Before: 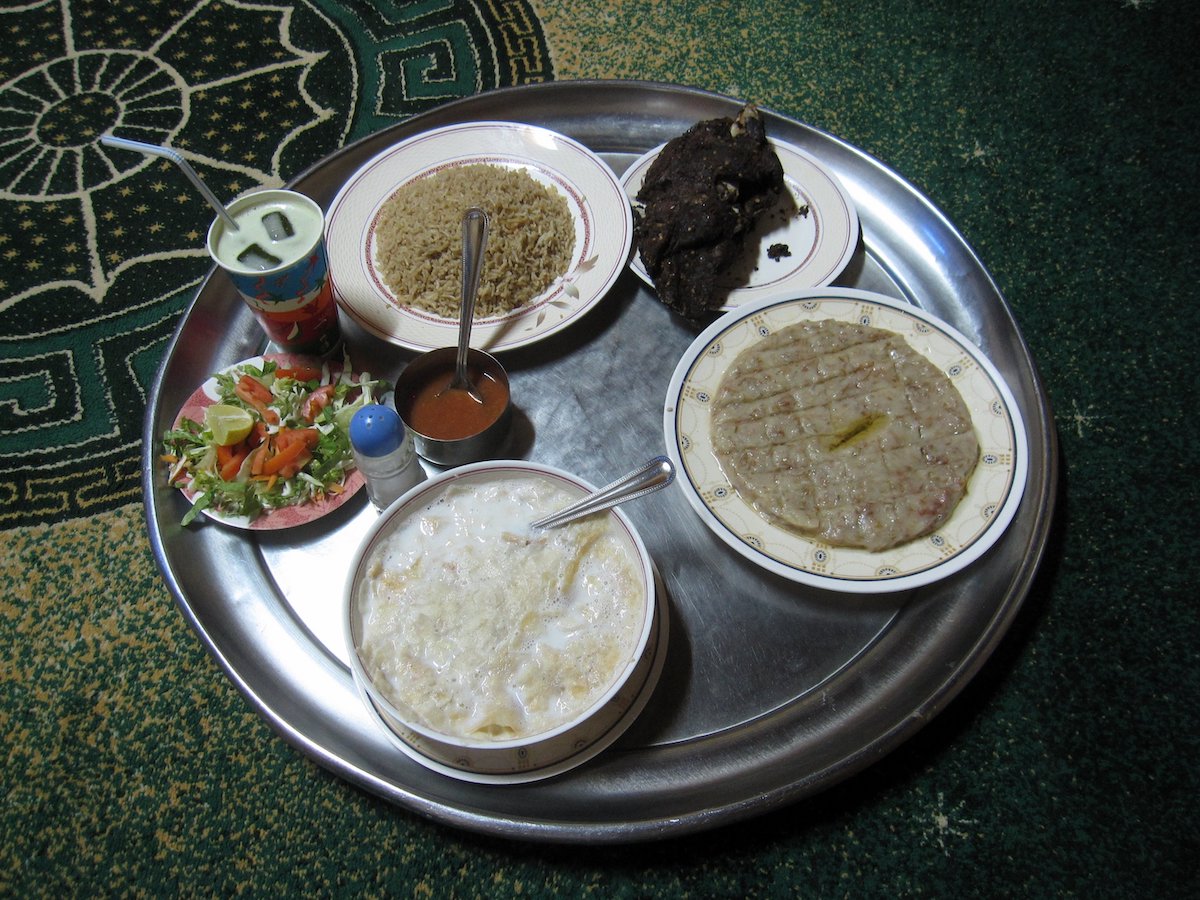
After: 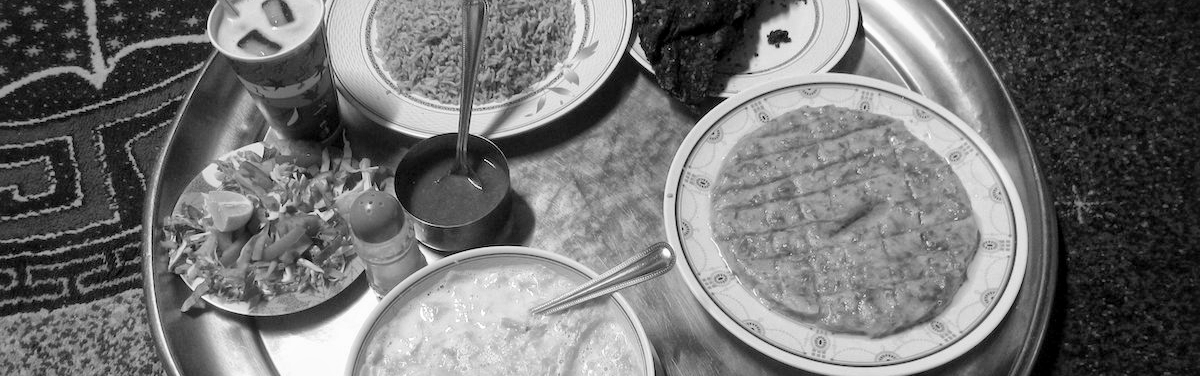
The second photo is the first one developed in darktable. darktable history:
global tonemap: drago (1, 100), detail 1
monochrome: a -6.99, b 35.61, size 1.4
crop and rotate: top 23.84%, bottom 34.294%
white balance: red 0.986, blue 1.01
